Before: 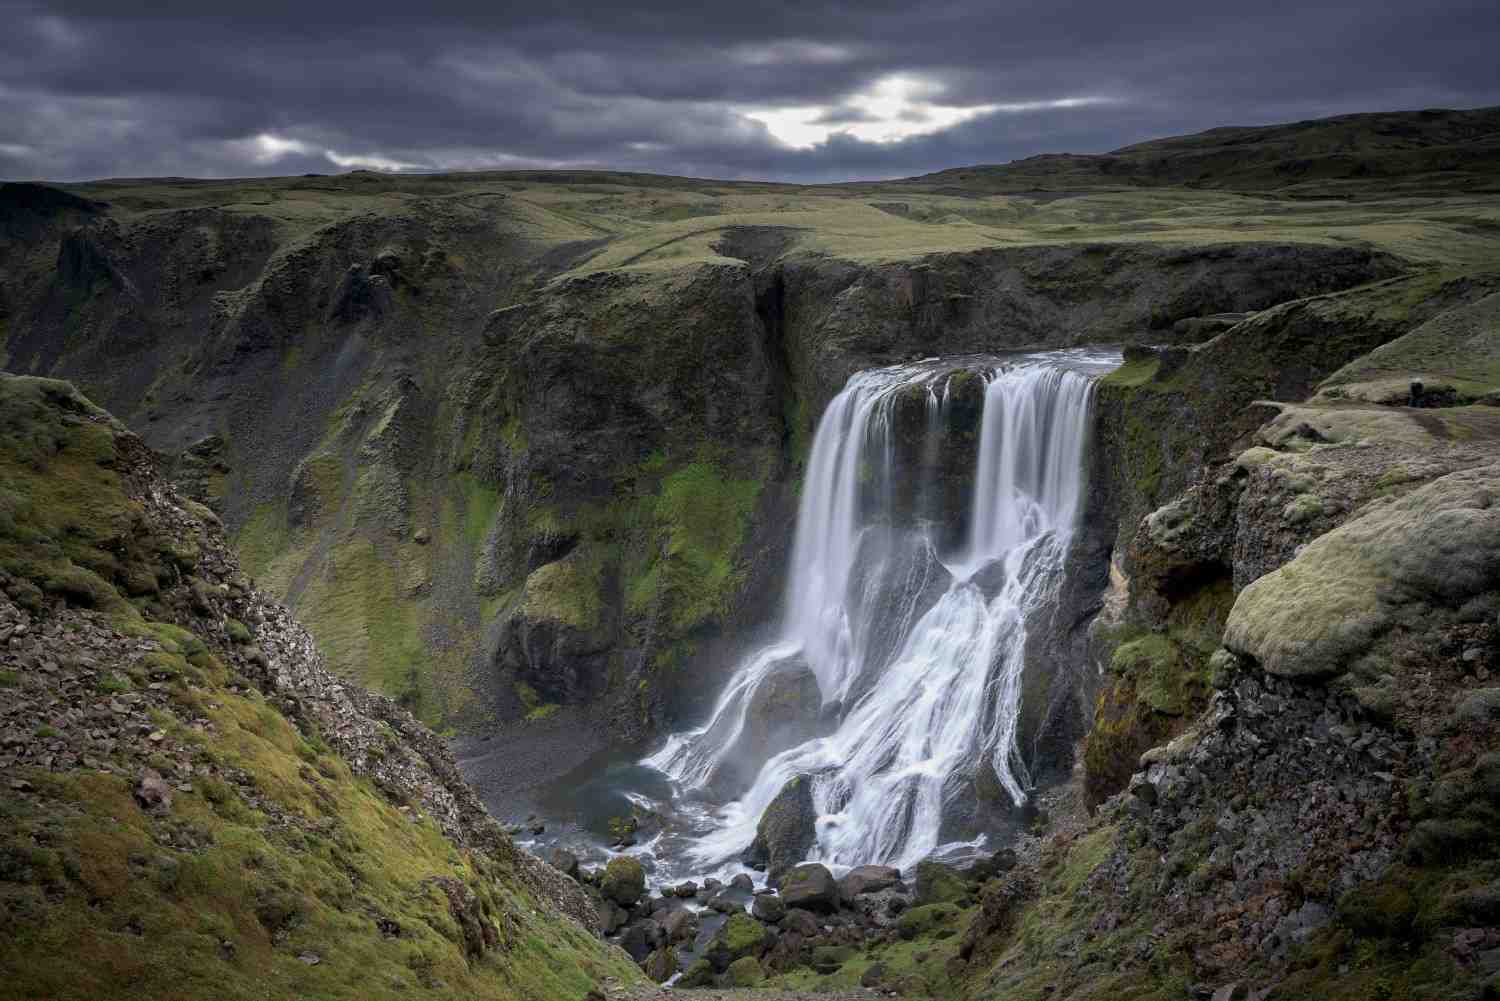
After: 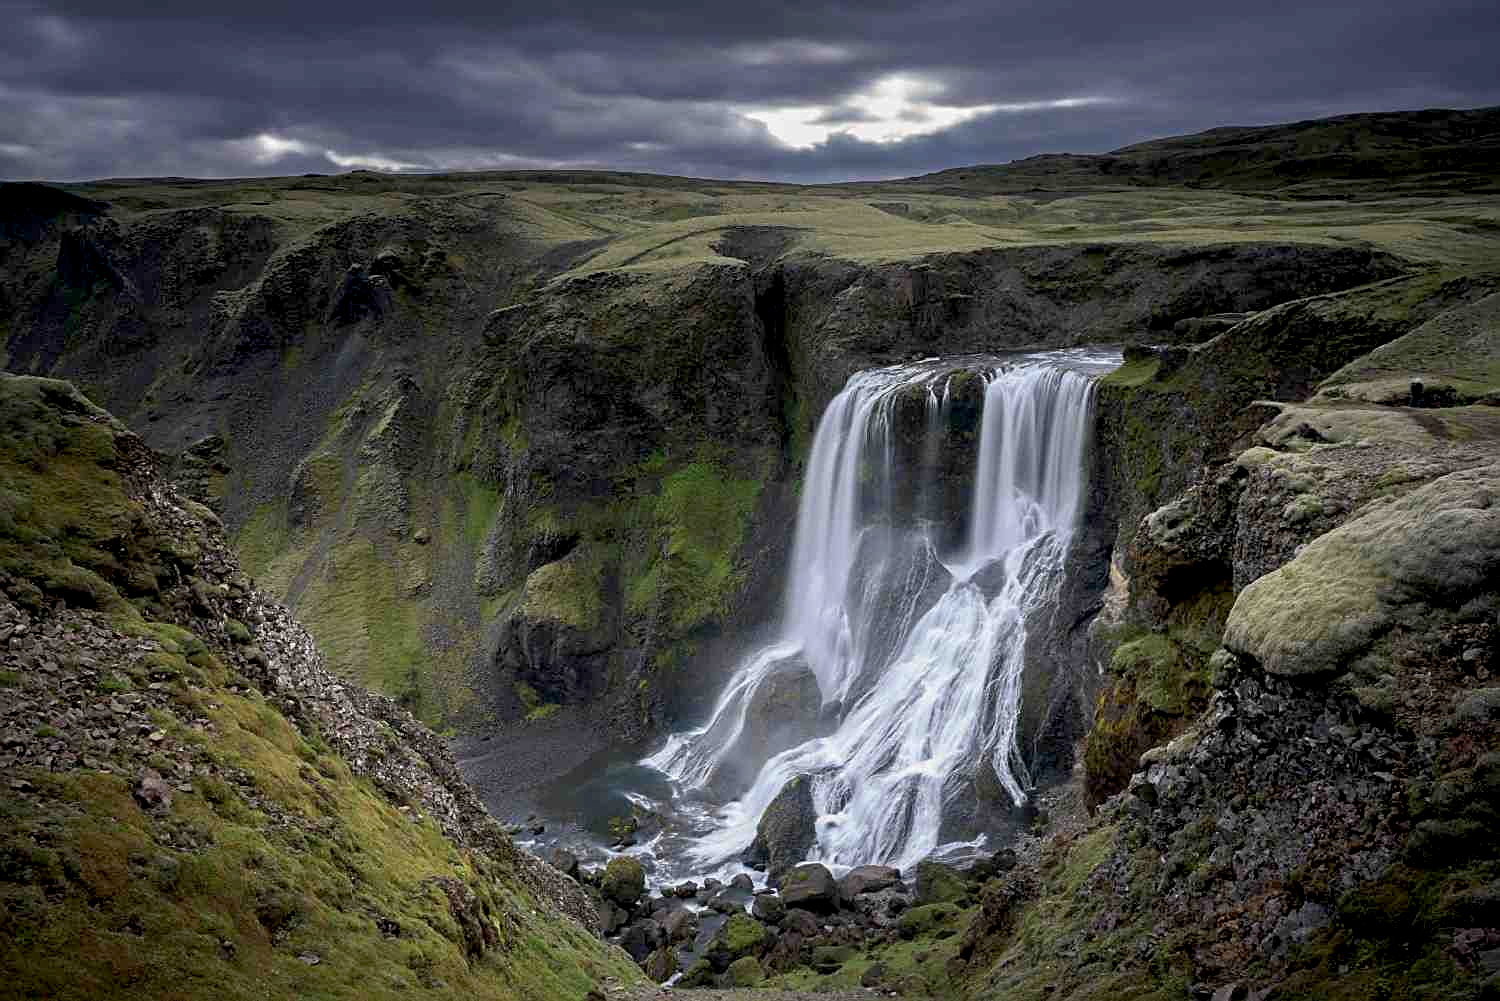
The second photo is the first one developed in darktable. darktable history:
exposure: black level correction 0.007, compensate highlight preservation false
sharpen: on, module defaults
